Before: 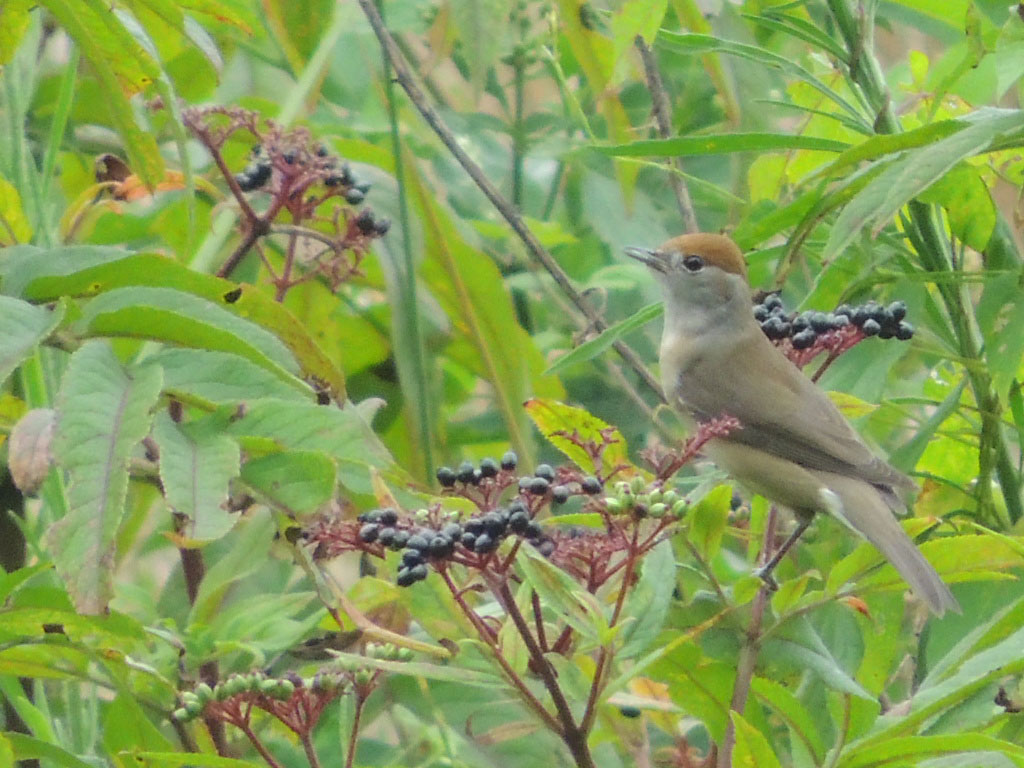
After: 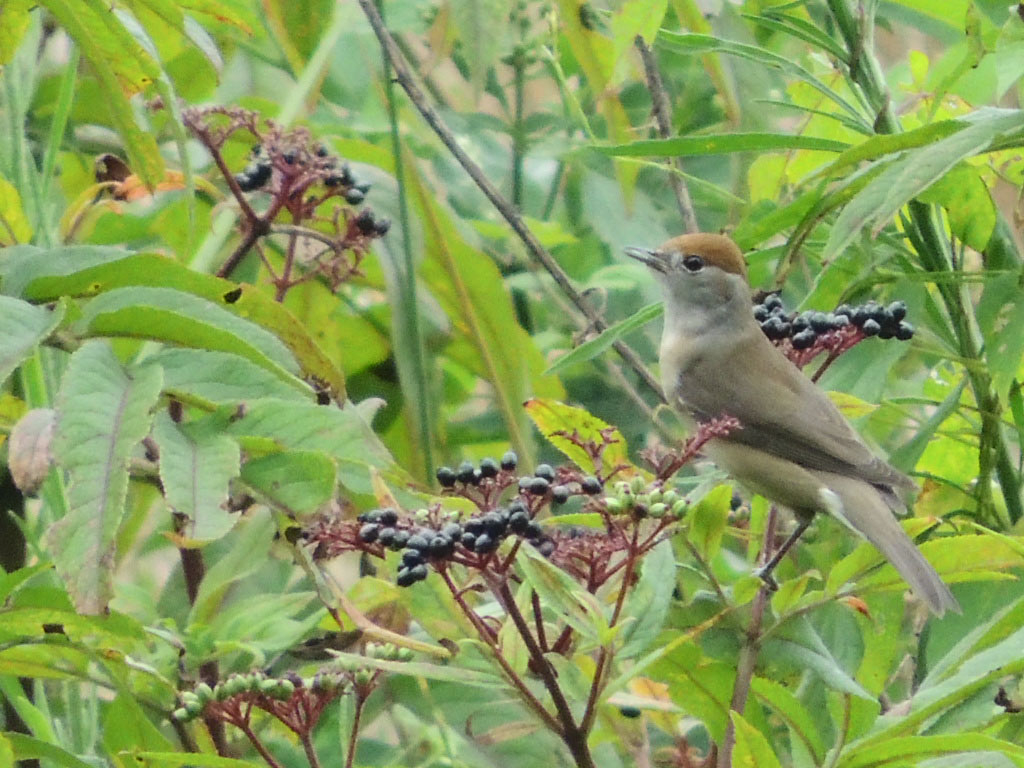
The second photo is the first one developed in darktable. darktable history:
contrast brightness saturation: contrast 0.216
exposure: exposure -0.154 EV, compensate highlight preservation false
